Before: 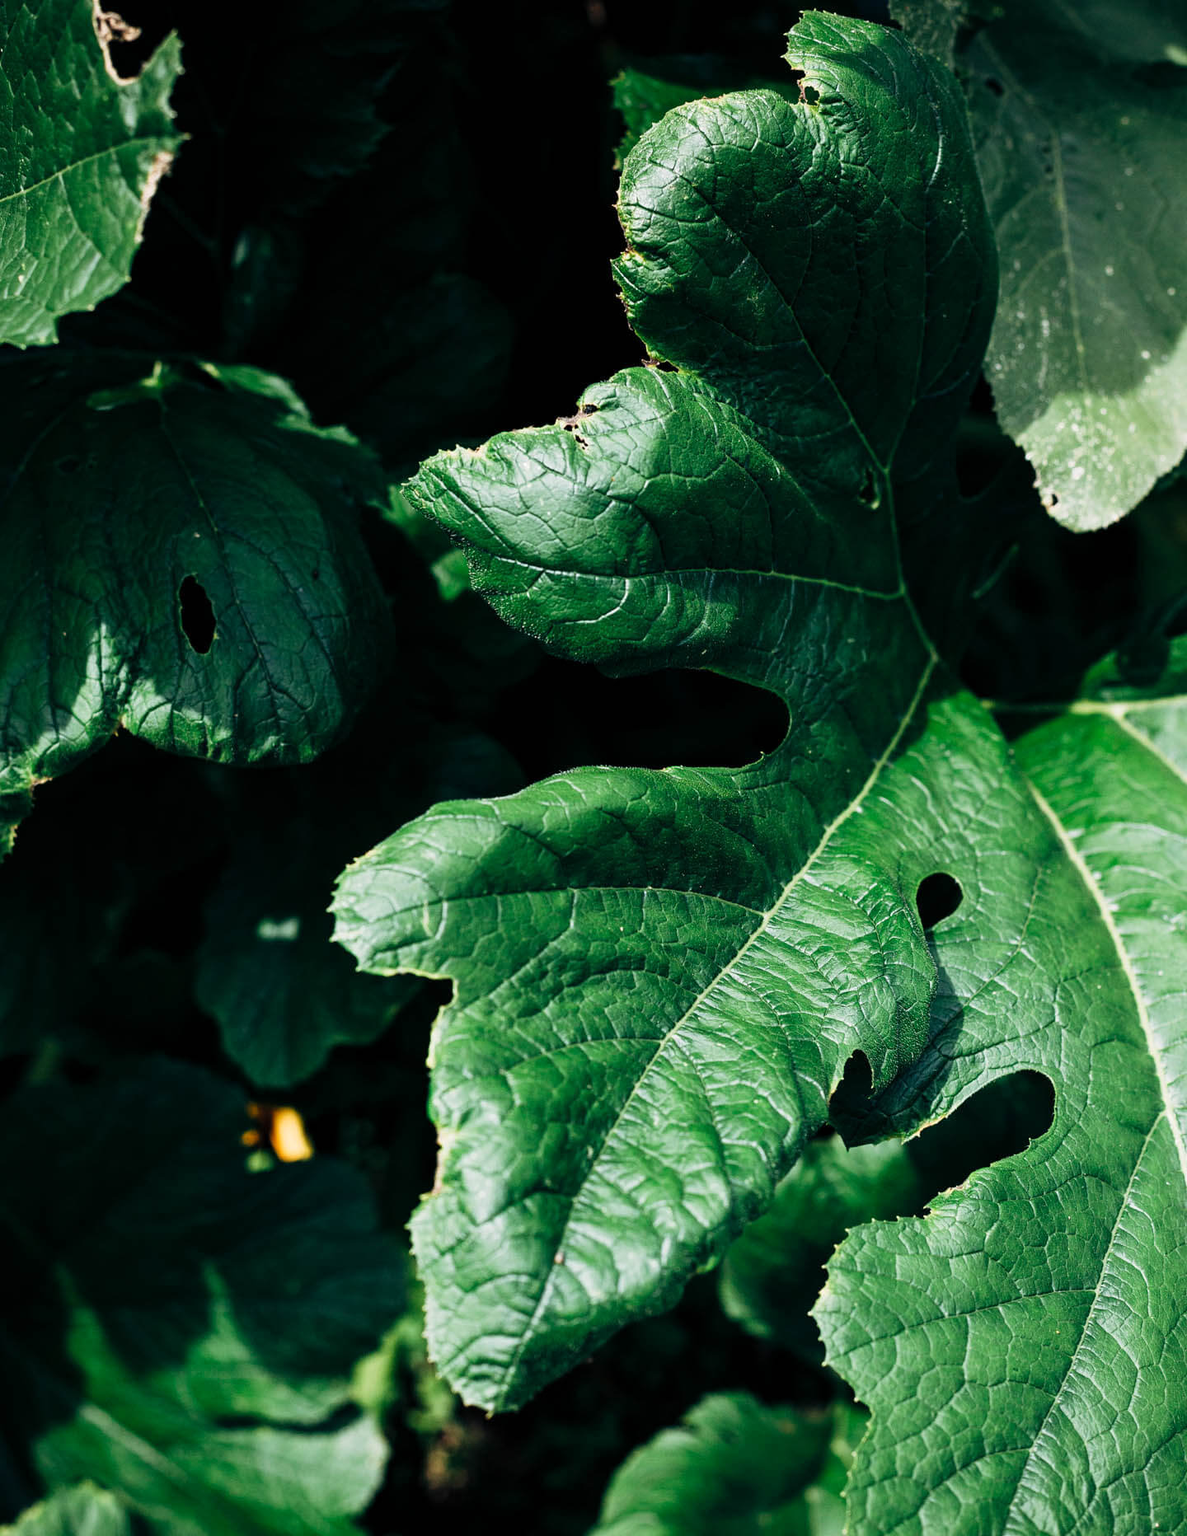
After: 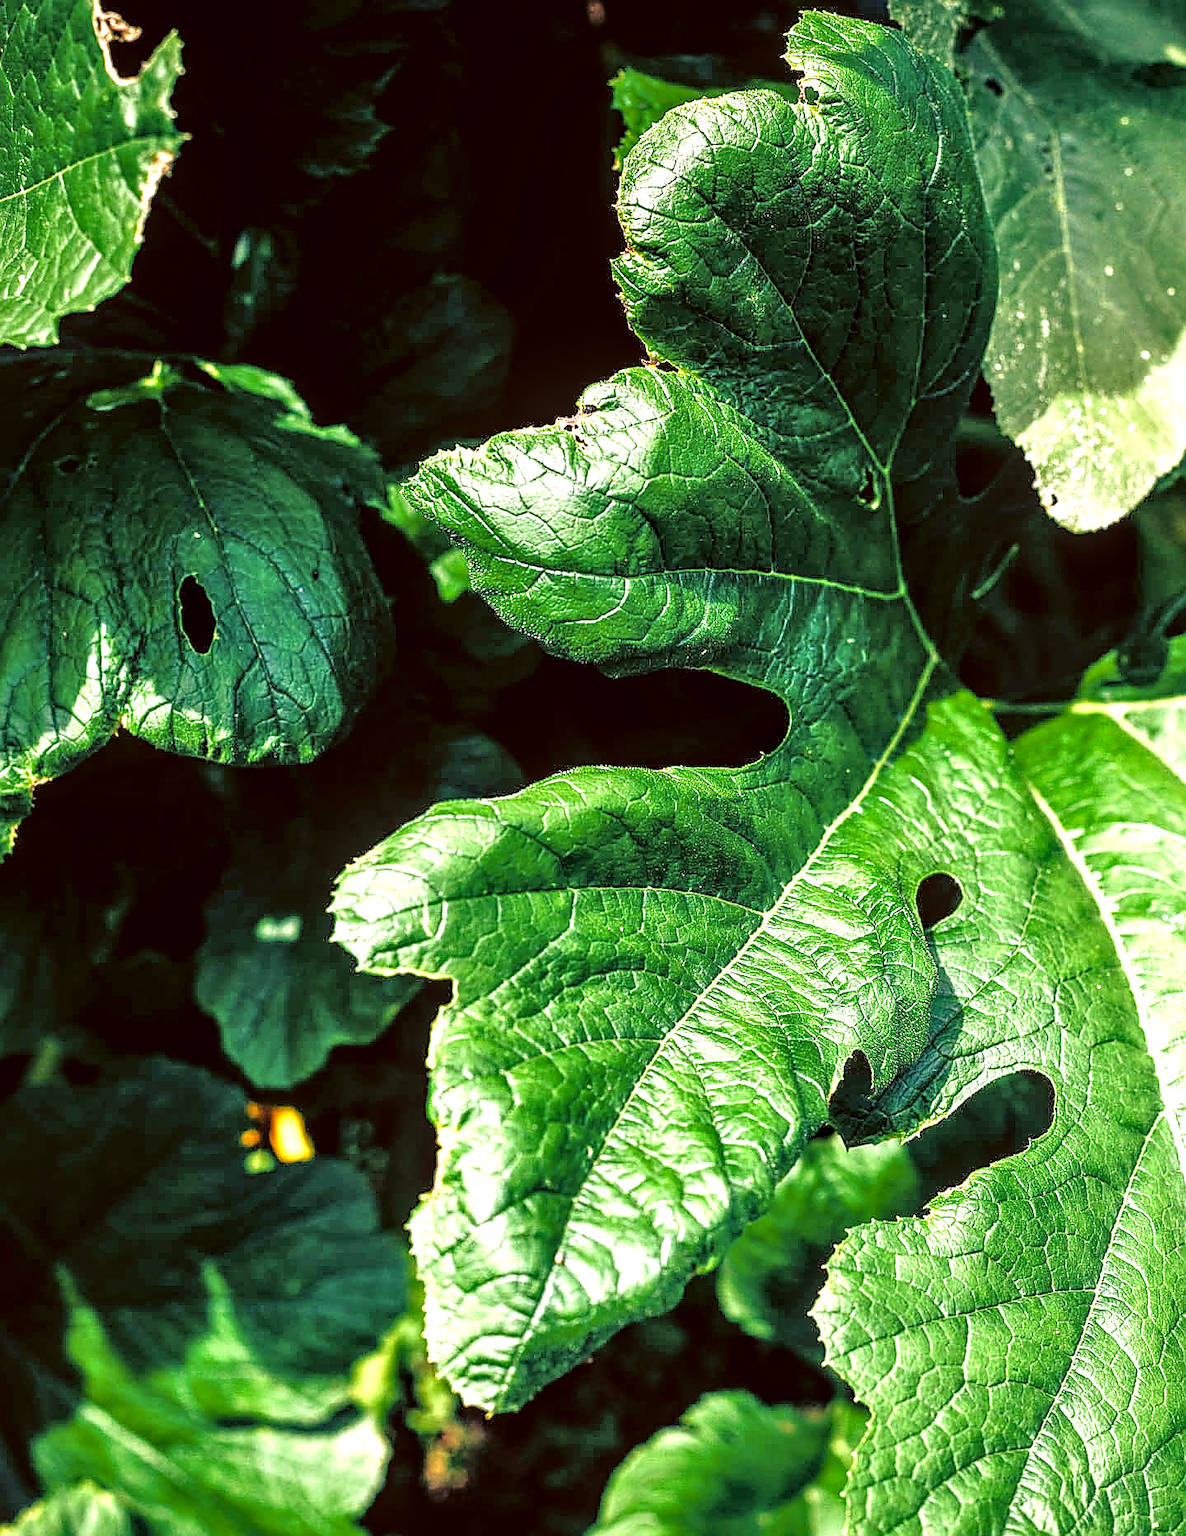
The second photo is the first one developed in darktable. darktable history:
velvia: strength 15.39%
color correction: highlights a* 10.19, highlights b* 9.71, shadows a* 8.72, shadows b* 8.37, saturation 0.771
local contrast: highlights 63%, detail 143%, midtone range 0.434
sharpen: radius 1.382, amount 1.261, threshold 0.626
tone equalizer: -7 EV 0.157 EV, -6 EV 0.577 EV, -5 EV 1.19 EV, -4 EV 1.34 EV, -3 EV 1.14 EV, -2 EV 0.6 EV, -1 EV 0.159 EV
exposure: exposure 1 EV, compensate highlight preservation false
color balance rgb: perceptual saturation grading › global saturation 37.234%, global vibrance 20%
shadows and highlights: shadows -9.75, white point adjustment 1.43, highlights 9.19, highlights color adjustment 79.31%
